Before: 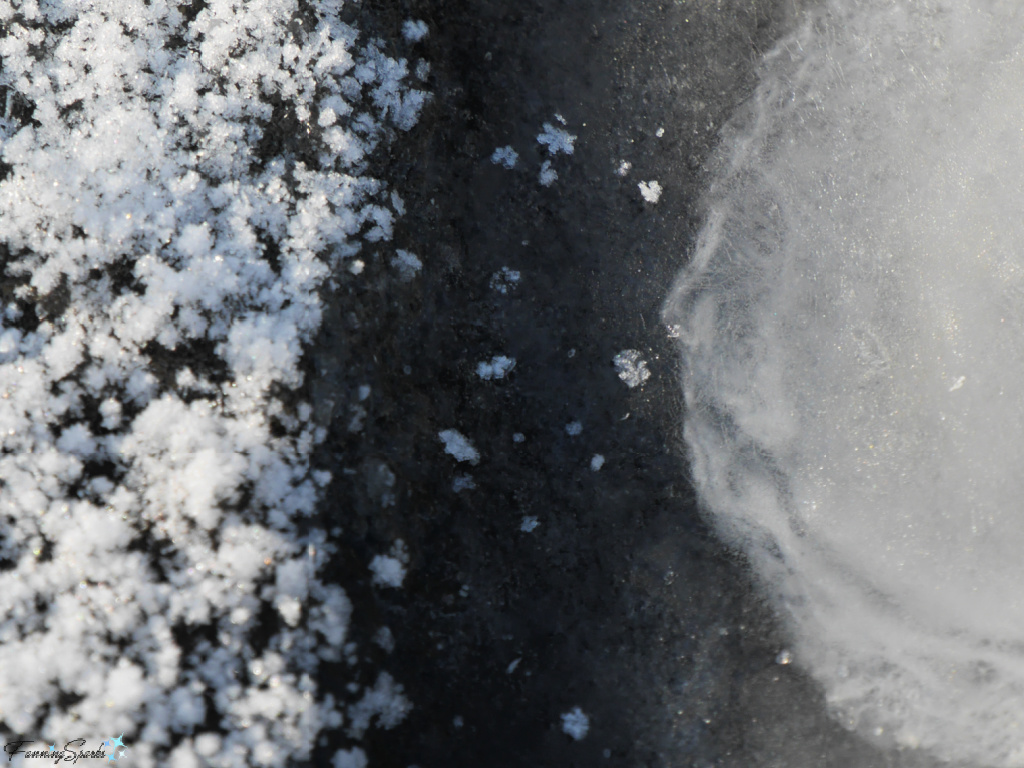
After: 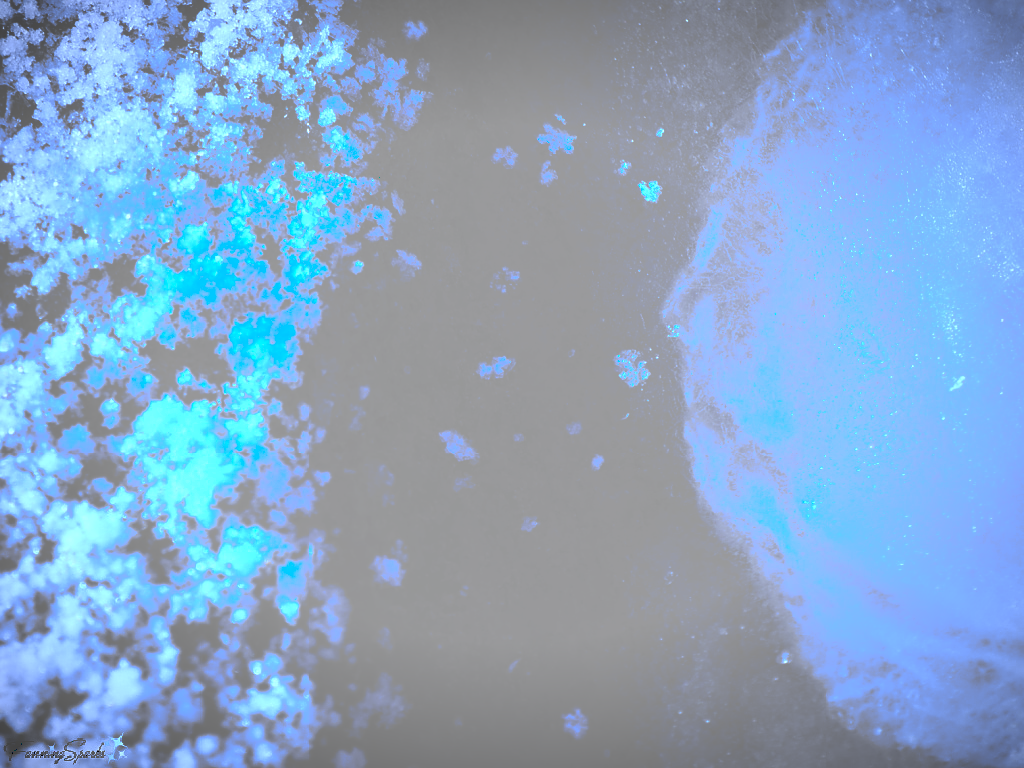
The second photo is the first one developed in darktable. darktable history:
white balance: red 0.766, blue 1.537
vignetting: fall-off start 67.5%, fall-off radius 67.23%, brightness -0.813, automatic ratio true
tone curve: curves: ch0 [(0, 0) (0.003, 0.626) (0.011, 0.626) (0.025, 0.63) (0.044, 0.631) (0.069, 0.632) (0.1, 0.636) (0.136, 0.637) (0.177, 0.641) (0.224, 0.642) (0.277, 0.646) (0.335, 0.649) (0.399, 0.661) (0.468, 0.679) (0.543, 0.702) (0.623, 0.732) (0.709, 0.769) (0.801, 0.804) (0.898, 0.847) (1, 1)], preserve colors none
sharpen: radius 0.969, amount 0.604
exposure: exposure 0.64 EV, compensate highlight preservation false
shadows and highlights: shadows 4.1, highlights -17.6, soften with gaussian
